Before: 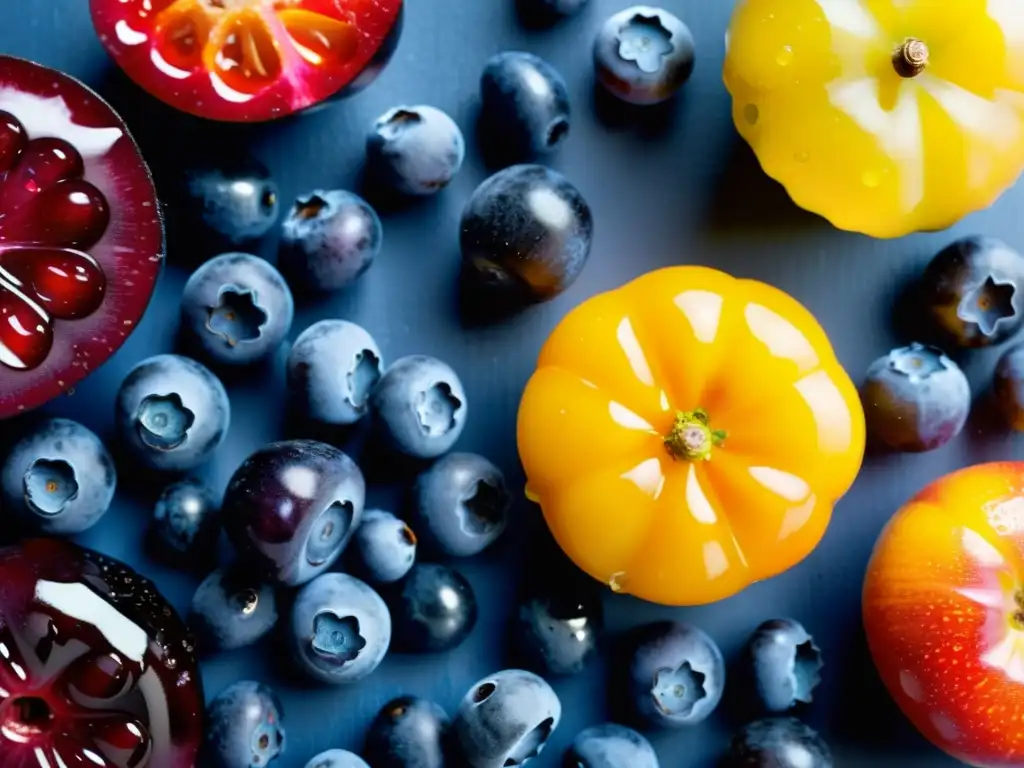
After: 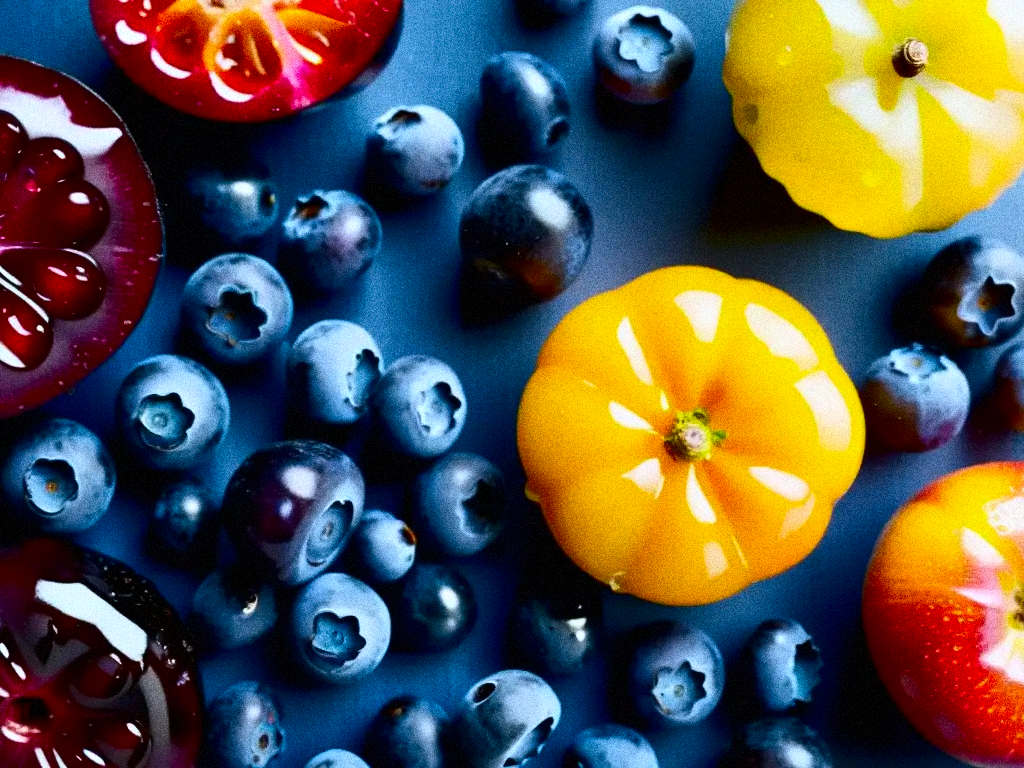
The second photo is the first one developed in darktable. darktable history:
contrast brightness saturation: contrast 0.21, brightness -0.11, saturation 0.21
white balance: red 0.974, blue 1.044
grain: coarseness 14.49 ISO, strength 48.04%, mid-tones bias 35%
